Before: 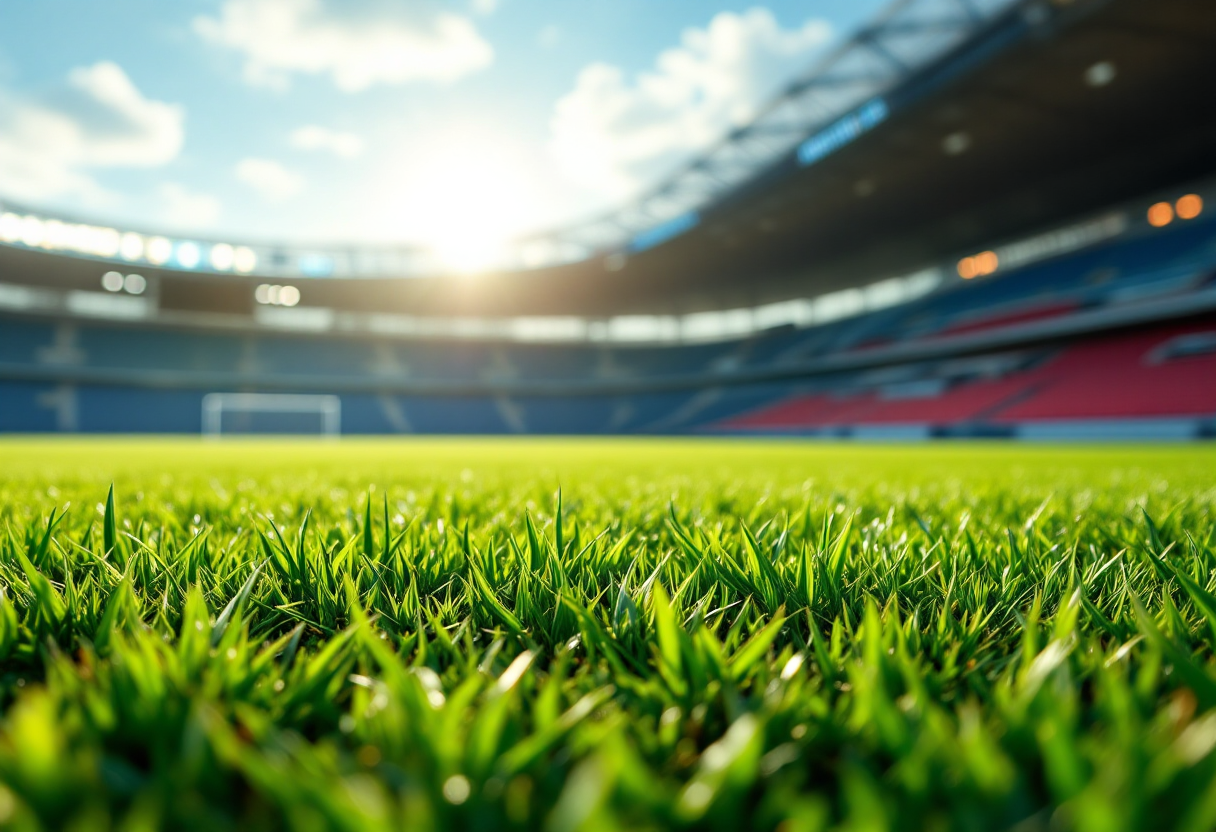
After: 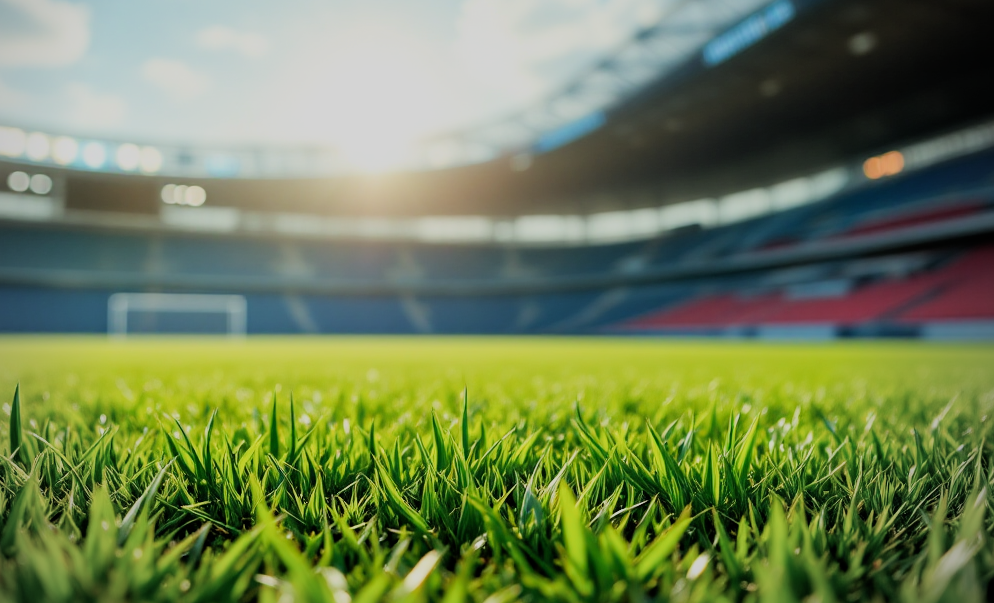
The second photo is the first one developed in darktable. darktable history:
crop: left 7.784%, top 12.032%, right 10.446%, bottom 15.441%
filmic rgb: black relative exposure -7.65 EV, white relative exposure 4.56 EV, hardness 3.61
exposure: black level correction 0, compensate exposure bias true, compensate highlight preservation false
vignetting: fall-off radius 60.93%, center (-0.053, -0.352)
